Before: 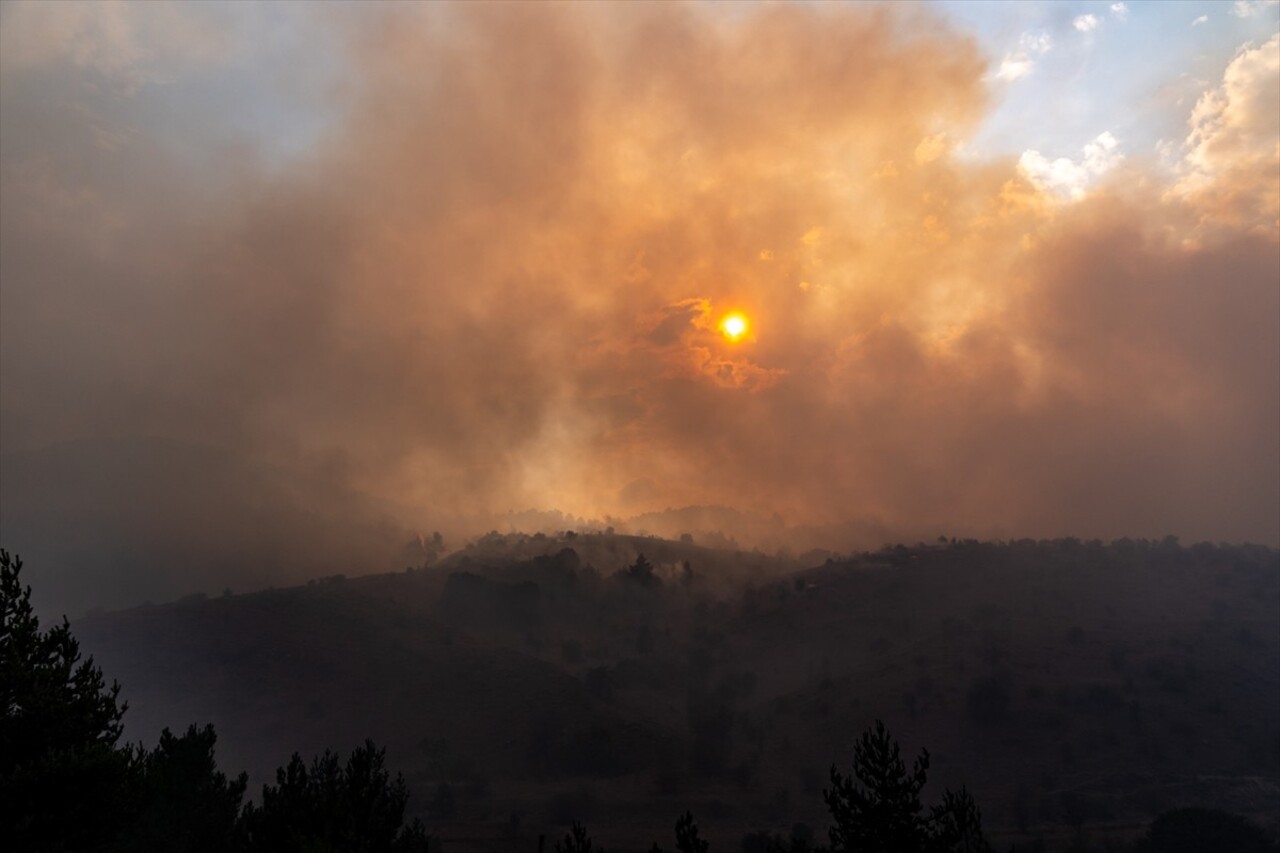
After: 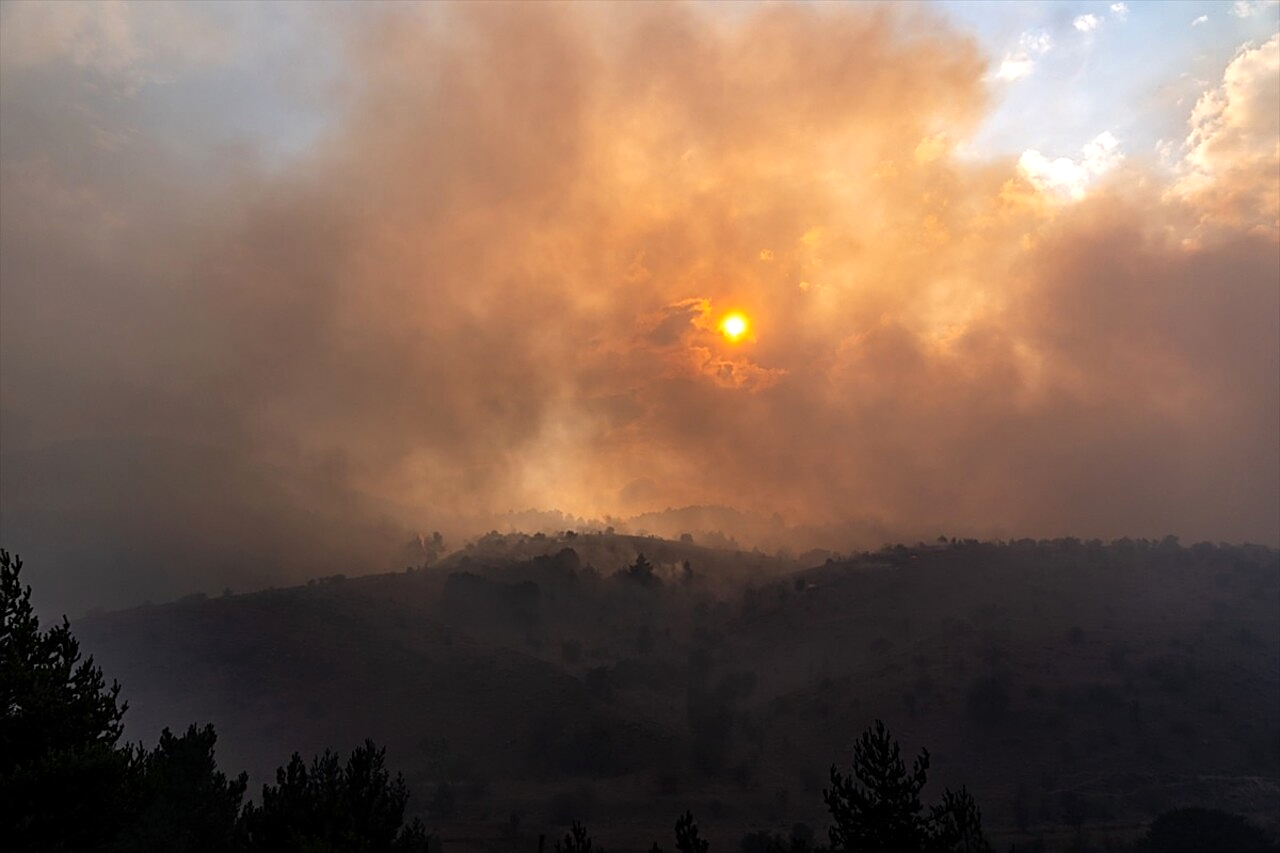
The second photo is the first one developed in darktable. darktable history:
exposure: exposure 0.187 EV, compensate highlight preservation false
sharpen: amount 0.58
